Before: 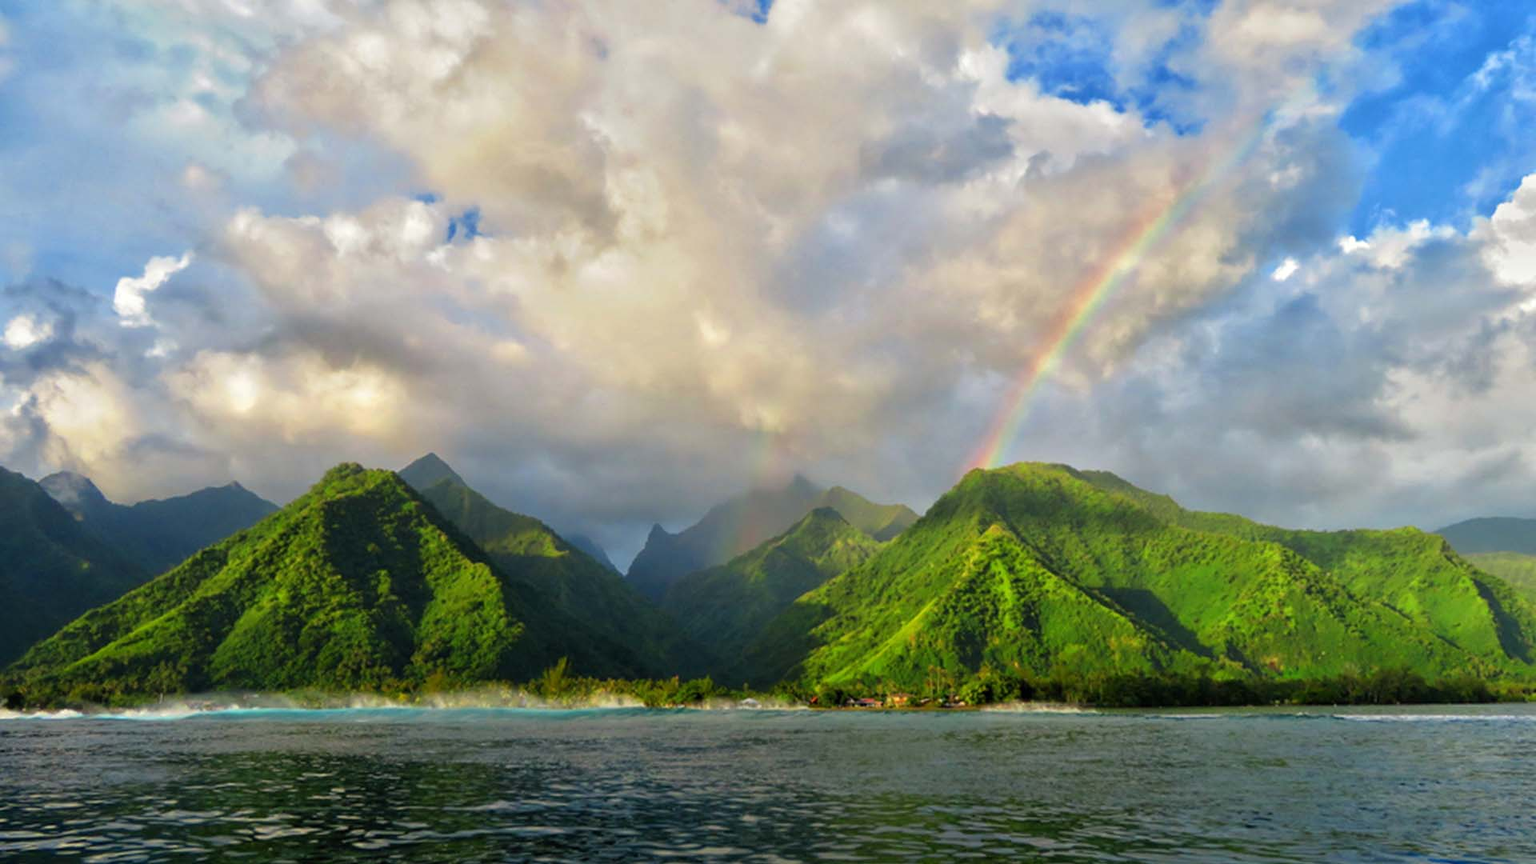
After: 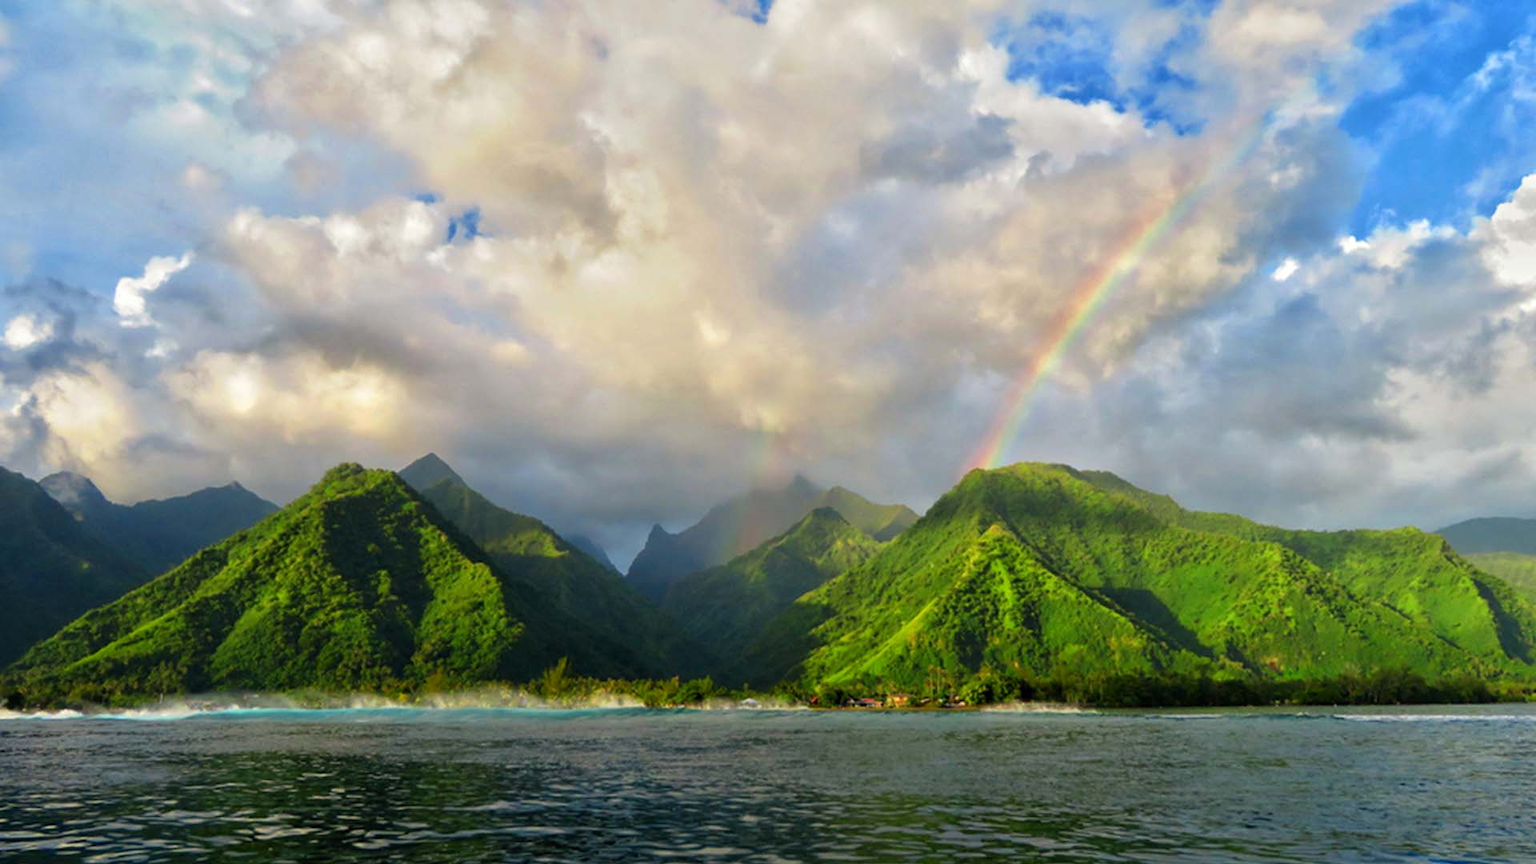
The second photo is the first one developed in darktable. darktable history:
contrast brightness saturation: contrast 0.081, saturation 0.018
